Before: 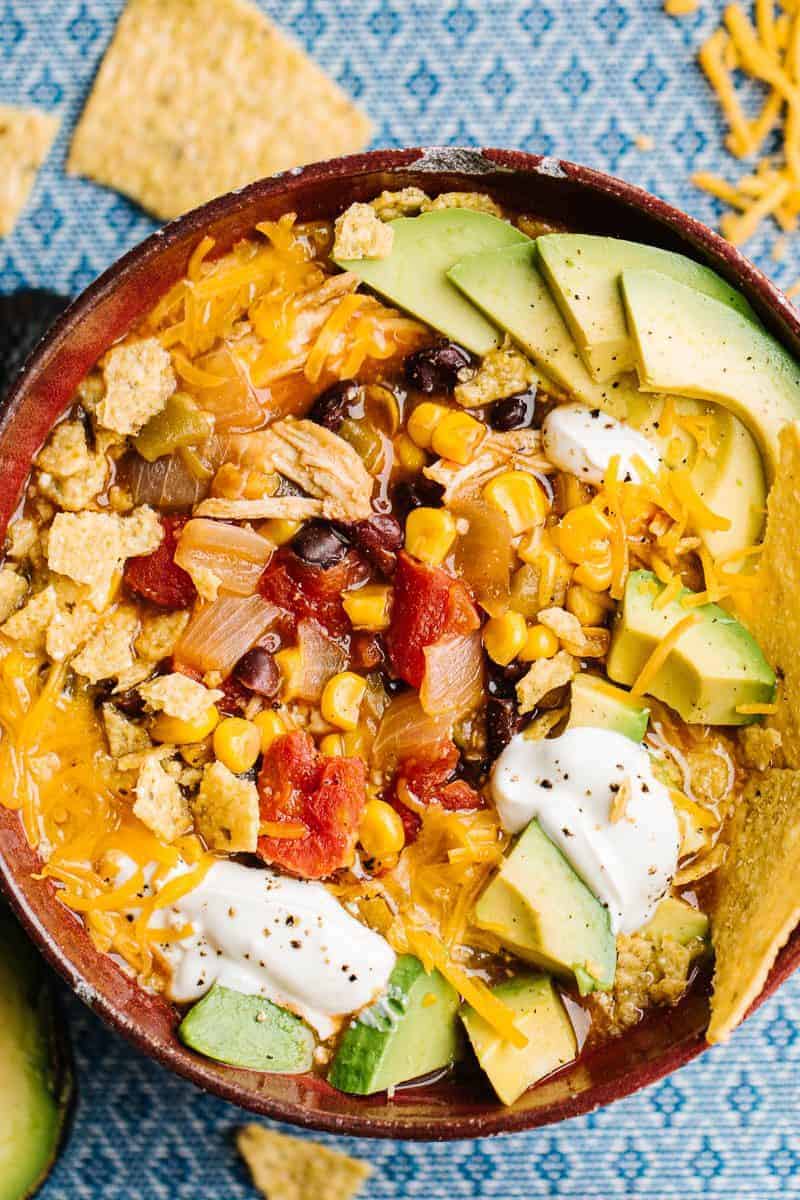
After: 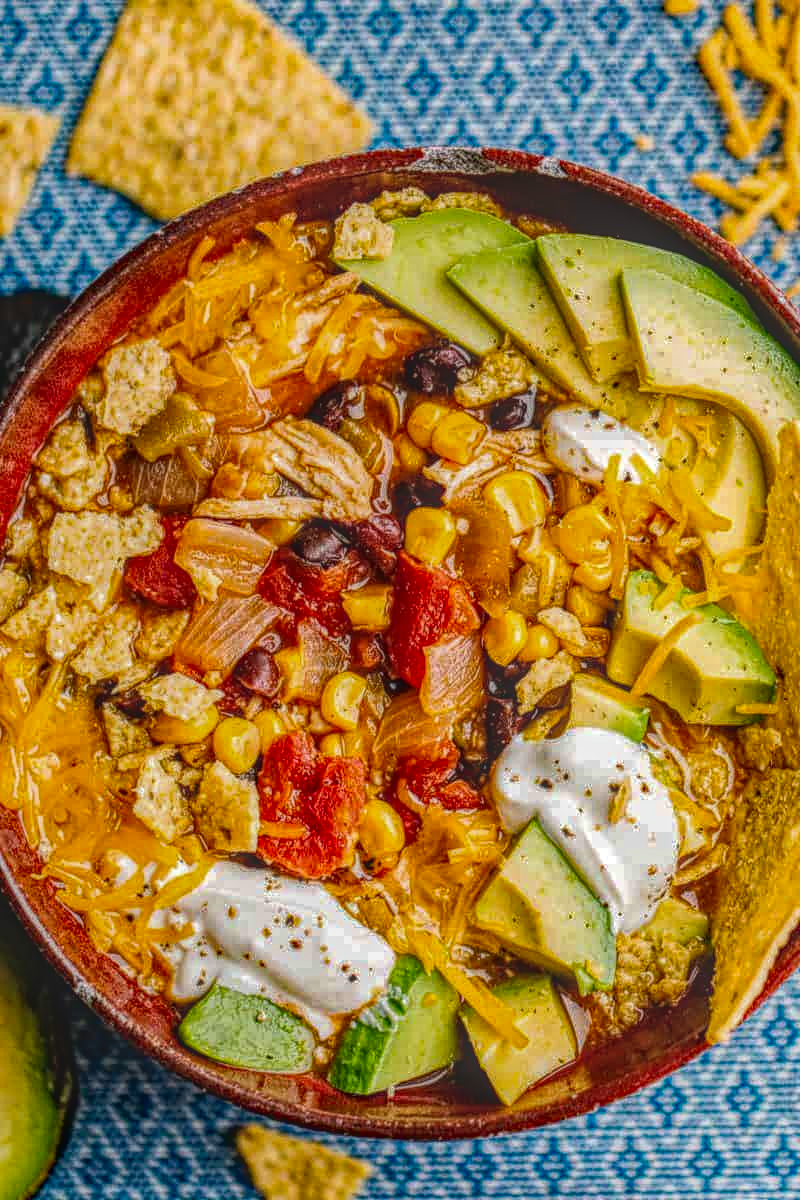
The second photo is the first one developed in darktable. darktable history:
shadows and highlights: soften with gaussian
haze removal: strength 0.5, distance 0.43, compatibility mode true, adaptive false
contrast brightness saturation: contrast 0.07, brightness -0.13, saturation 0.06
local contrast: highlights 20%, shadows 30%, detail 200%, midtone range 0.2
